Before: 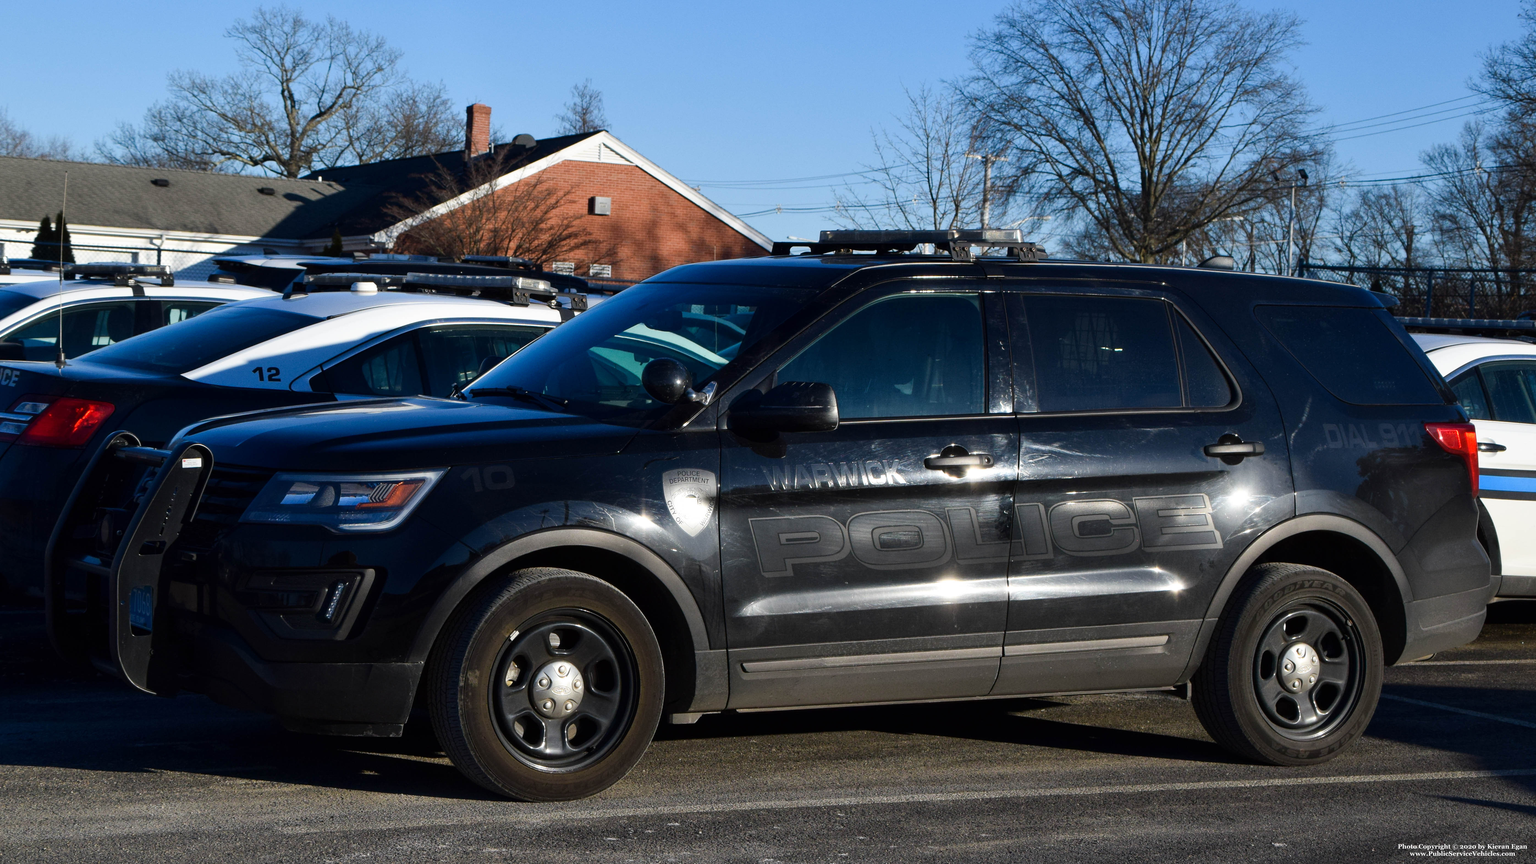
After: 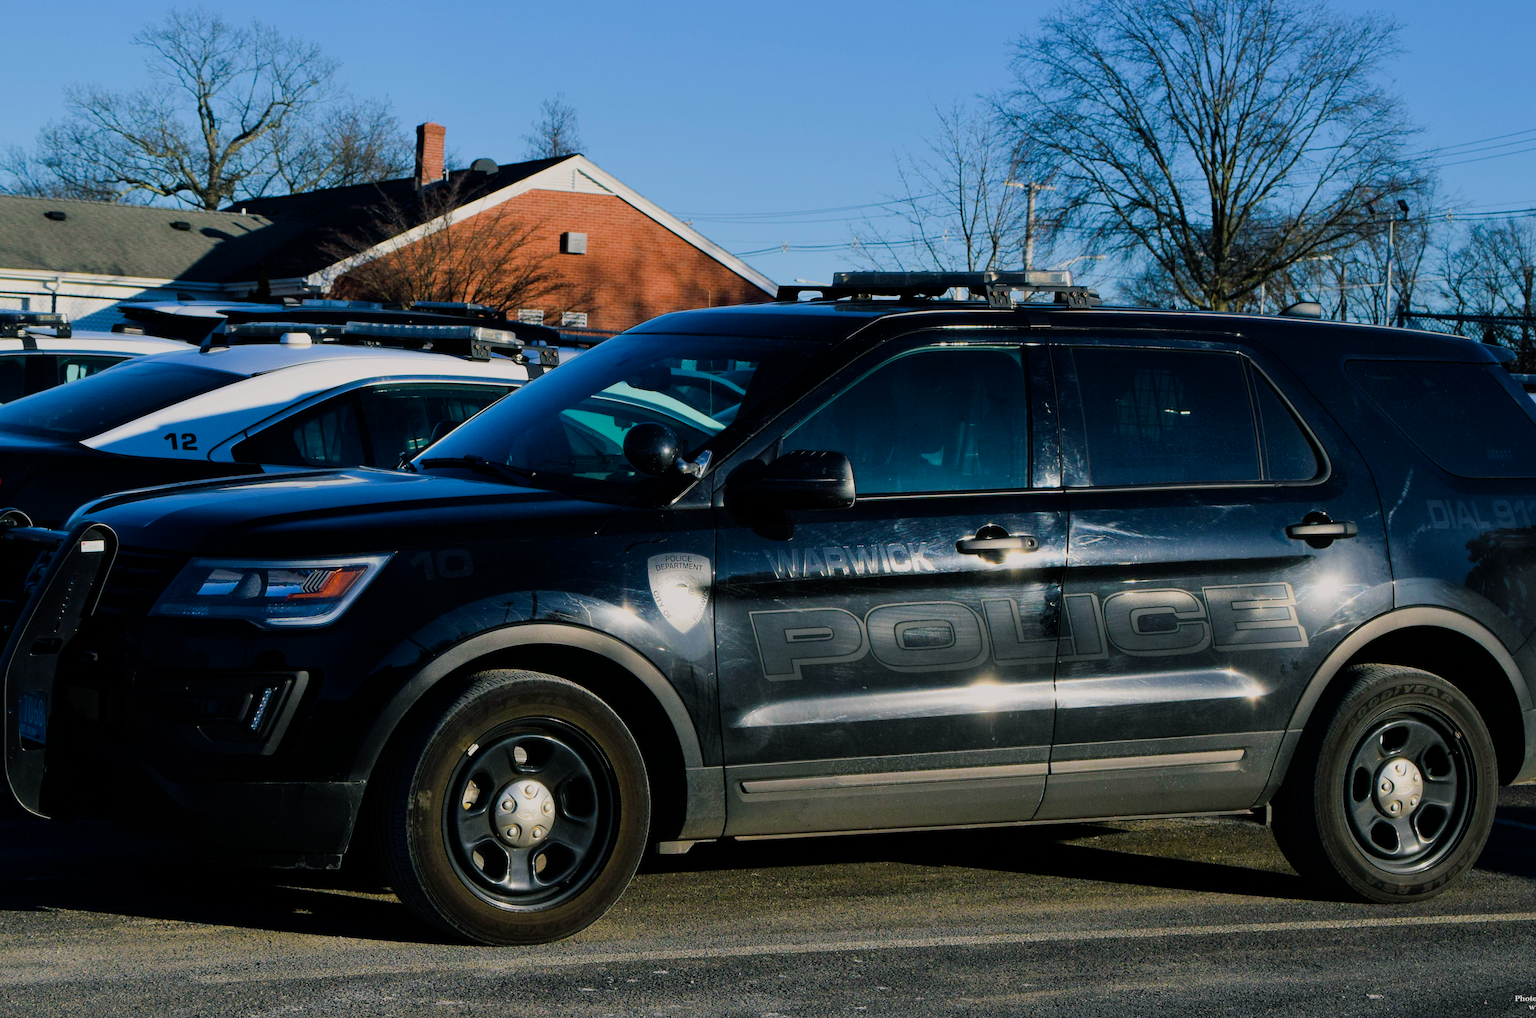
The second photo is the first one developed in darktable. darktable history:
color balance rgb: shadows lift › chroma 2.723%, shadows lift › hue 190.7°, highlights gain › chroma 0.669%, highlights gain › hue 57.38°, perceptual saturation grading › global saturation 29.638%, global vibrance 11.221%
crop: left 7.399%, right 7.786%
filmic rgb: black relative exposure -7.65 EV, white relative exposure 4.56 EV, hardness 3.61
velvia: on, module defaults
